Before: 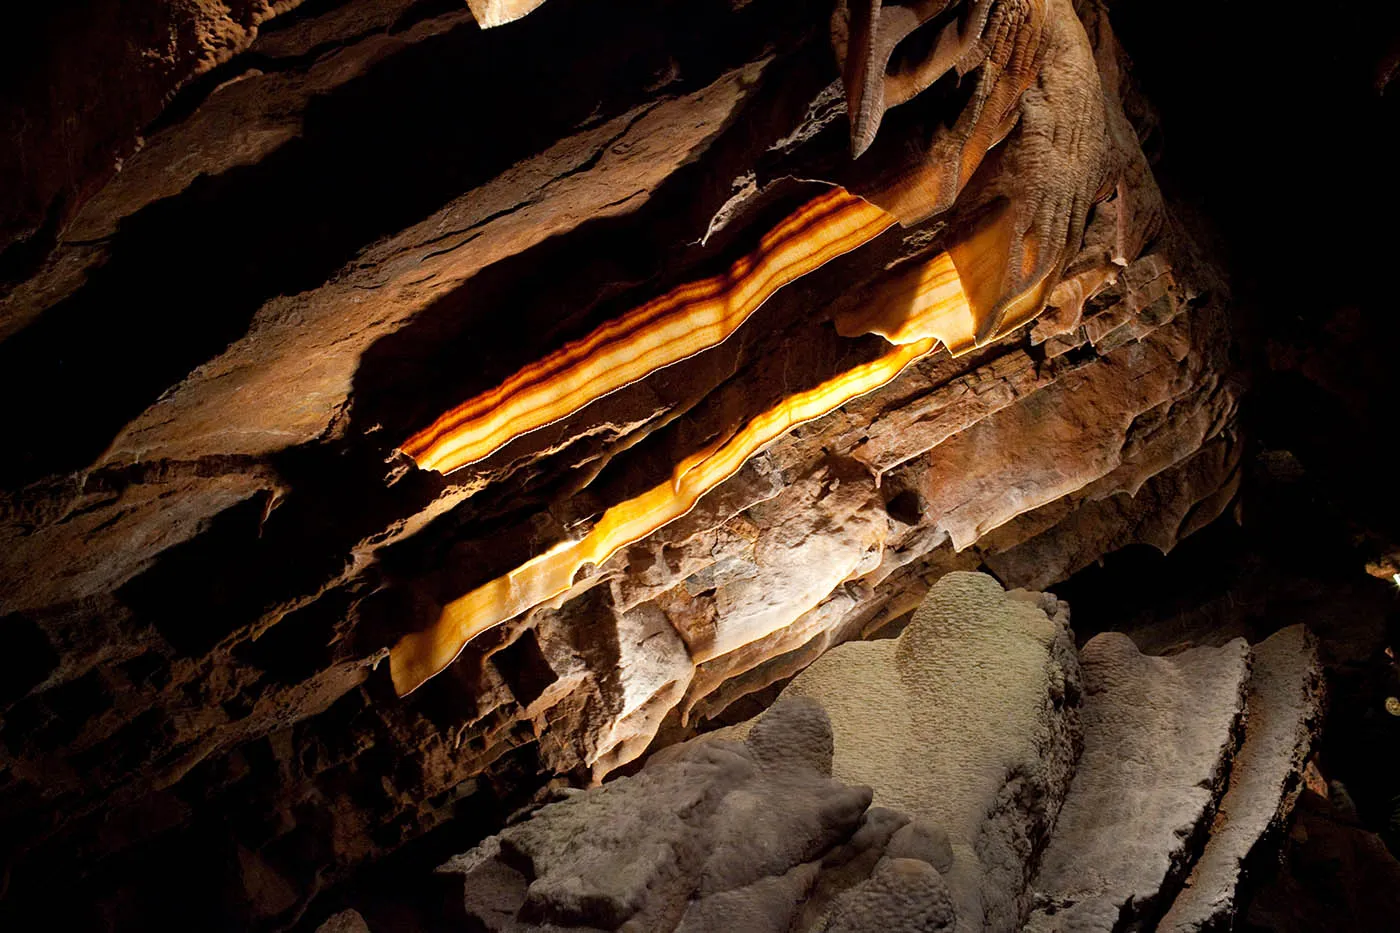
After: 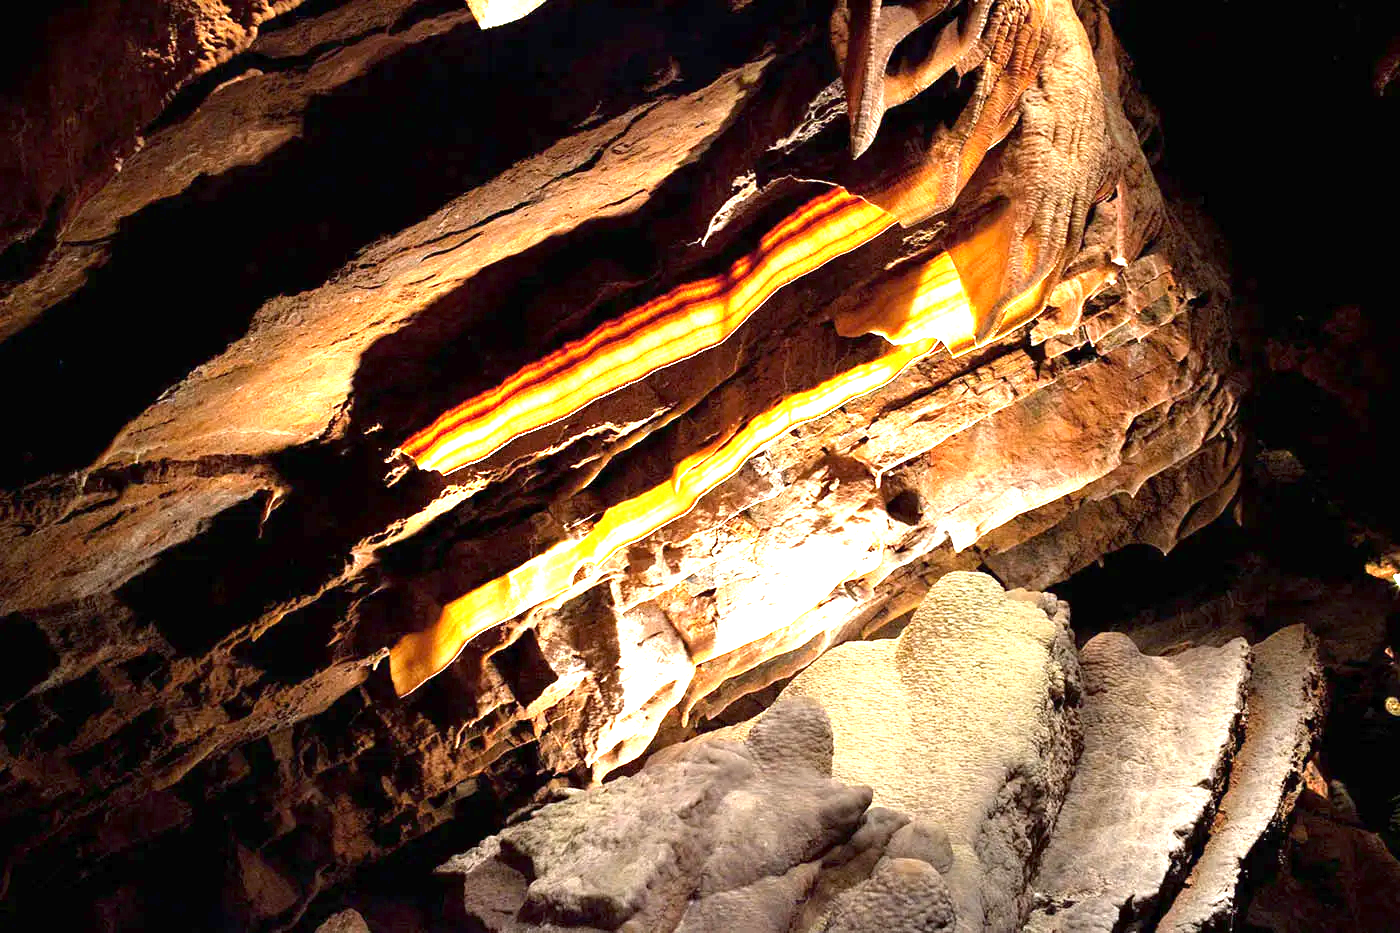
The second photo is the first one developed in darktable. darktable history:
exposure: exposure 1.99 EV, compensate highlight preservation false
